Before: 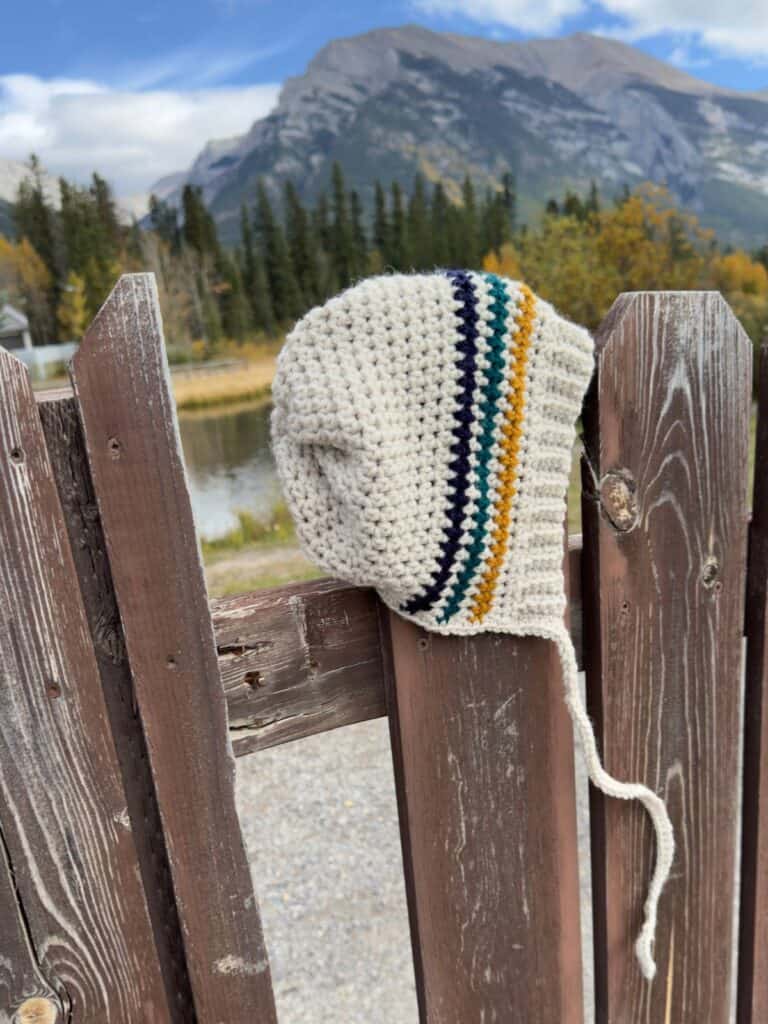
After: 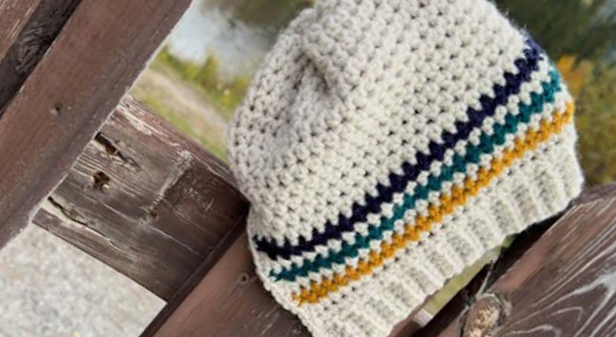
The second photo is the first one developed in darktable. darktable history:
crop and rotate: angle -46.22°, top 16.052%, right 0.995%, bottom 11.678%
